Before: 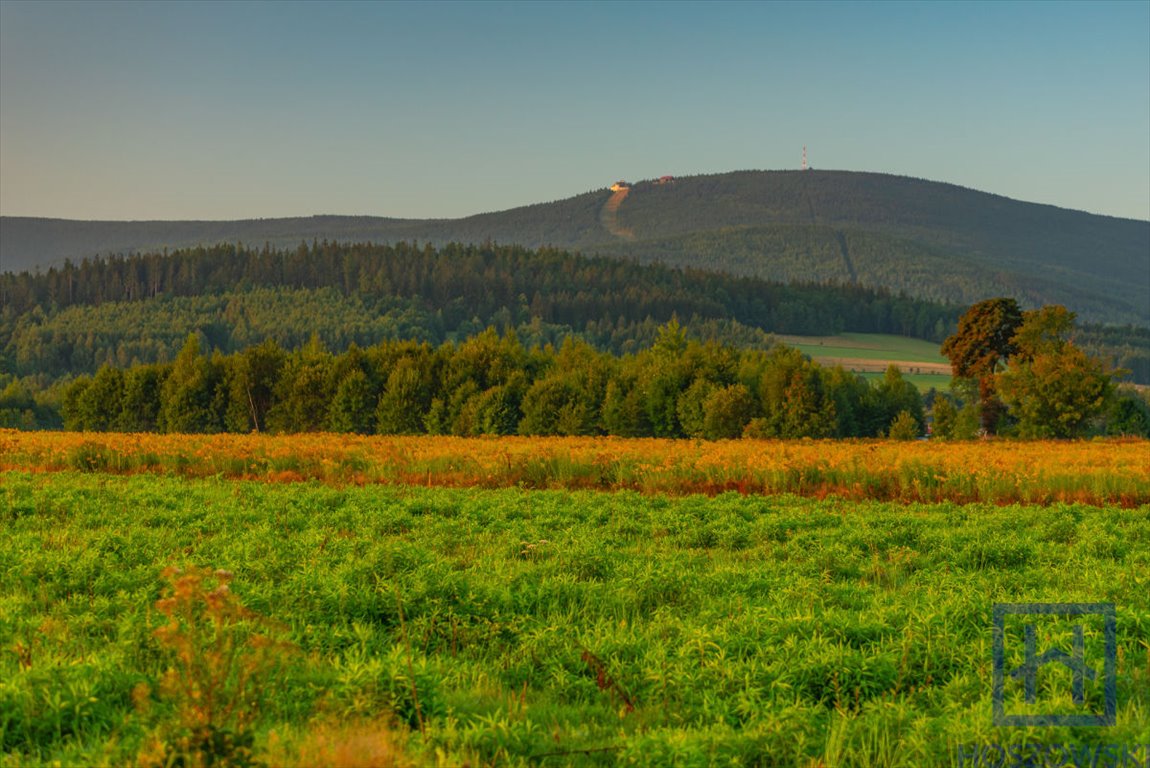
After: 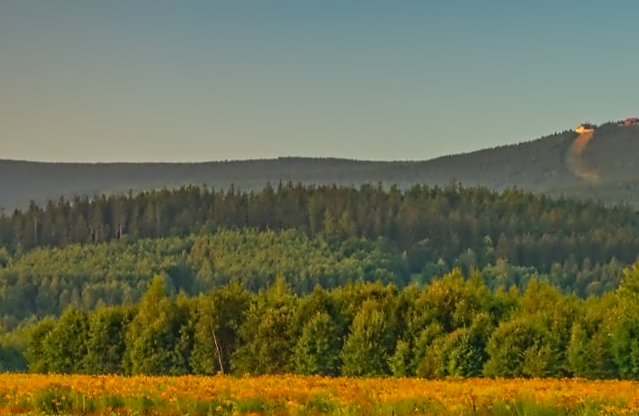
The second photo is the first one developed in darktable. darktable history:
shadows and highlights: on, module defaults
contrast equalizer: octaves 7, y [[0.5, 0.542, 0.583, 0.625, 0.667, 0.708], [0.5 ×6], [0.5 ×6], [0, 0.033, 0.067, 0.1, 0.133, 0.167], [0, 0.05, 0.1, 0.15, 0.2, 0.25]]
contrast brightness saturation: contrast -0.201, saturation 0.187
local contrast: detail 130%
crop and rotate: left 3.049%, top 7.63%, right 41.307%, bottom 38.19%
